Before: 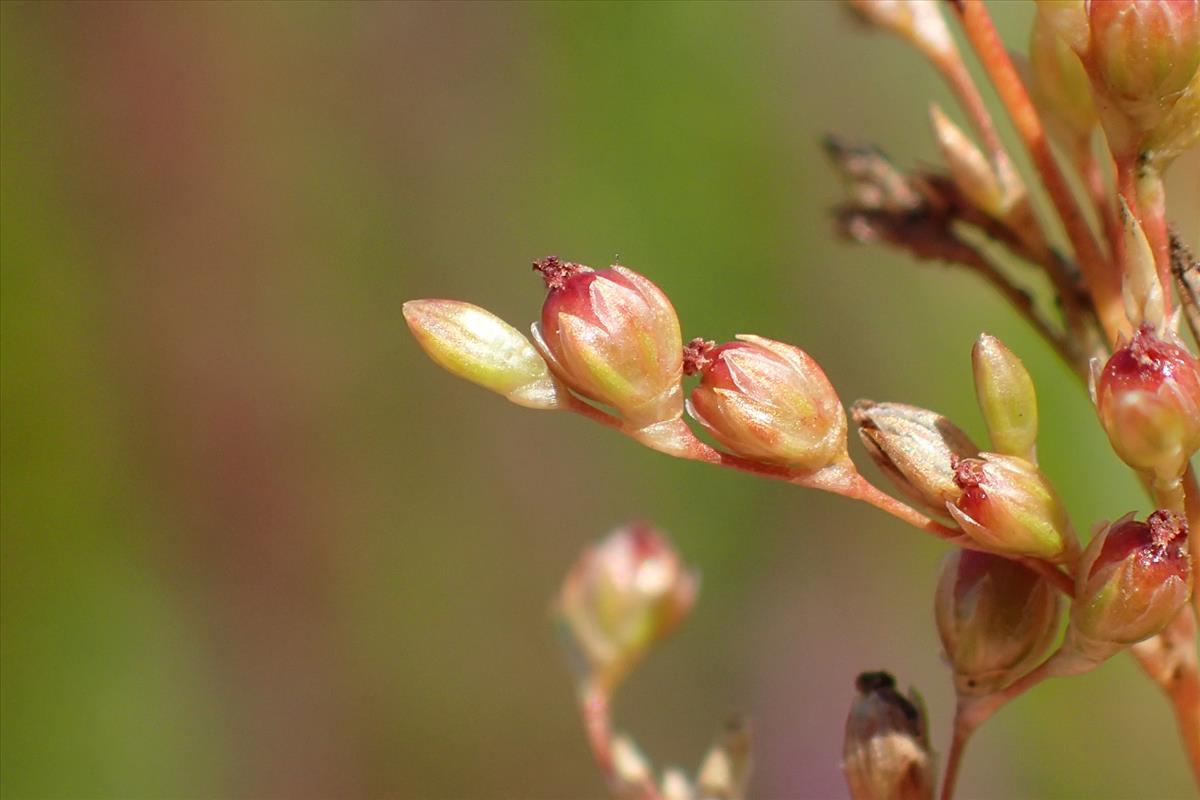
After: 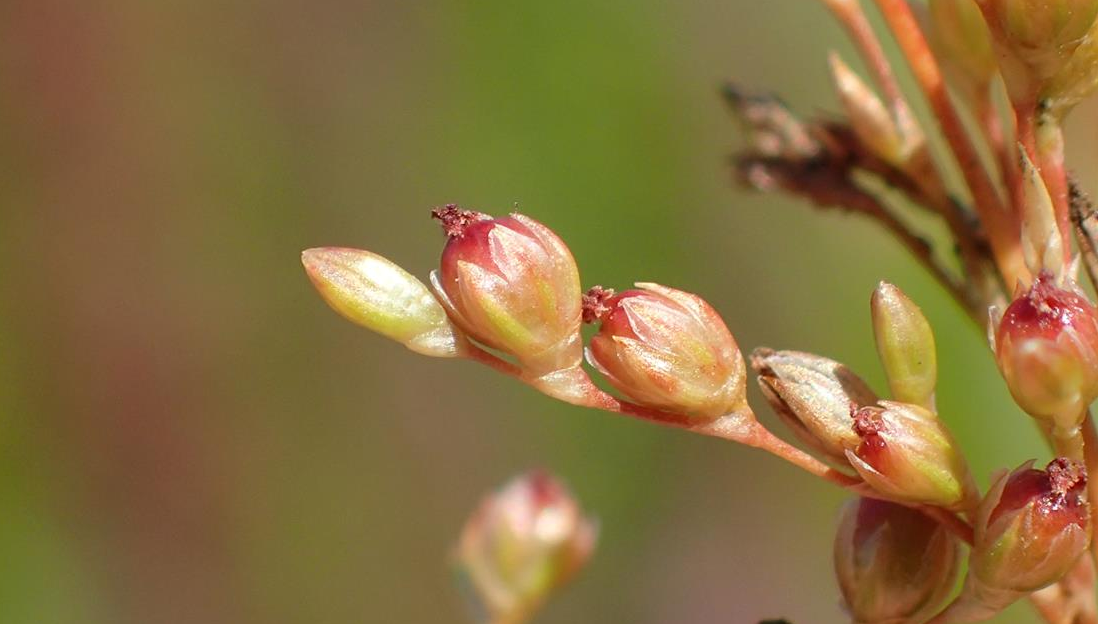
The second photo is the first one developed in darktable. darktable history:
crop: left 8.481%, top 6.6%, bottom 15.278%
tone equalizer: edges refinement/feathering 500, mask exposure compensation -1.57 EV, preserve details no
